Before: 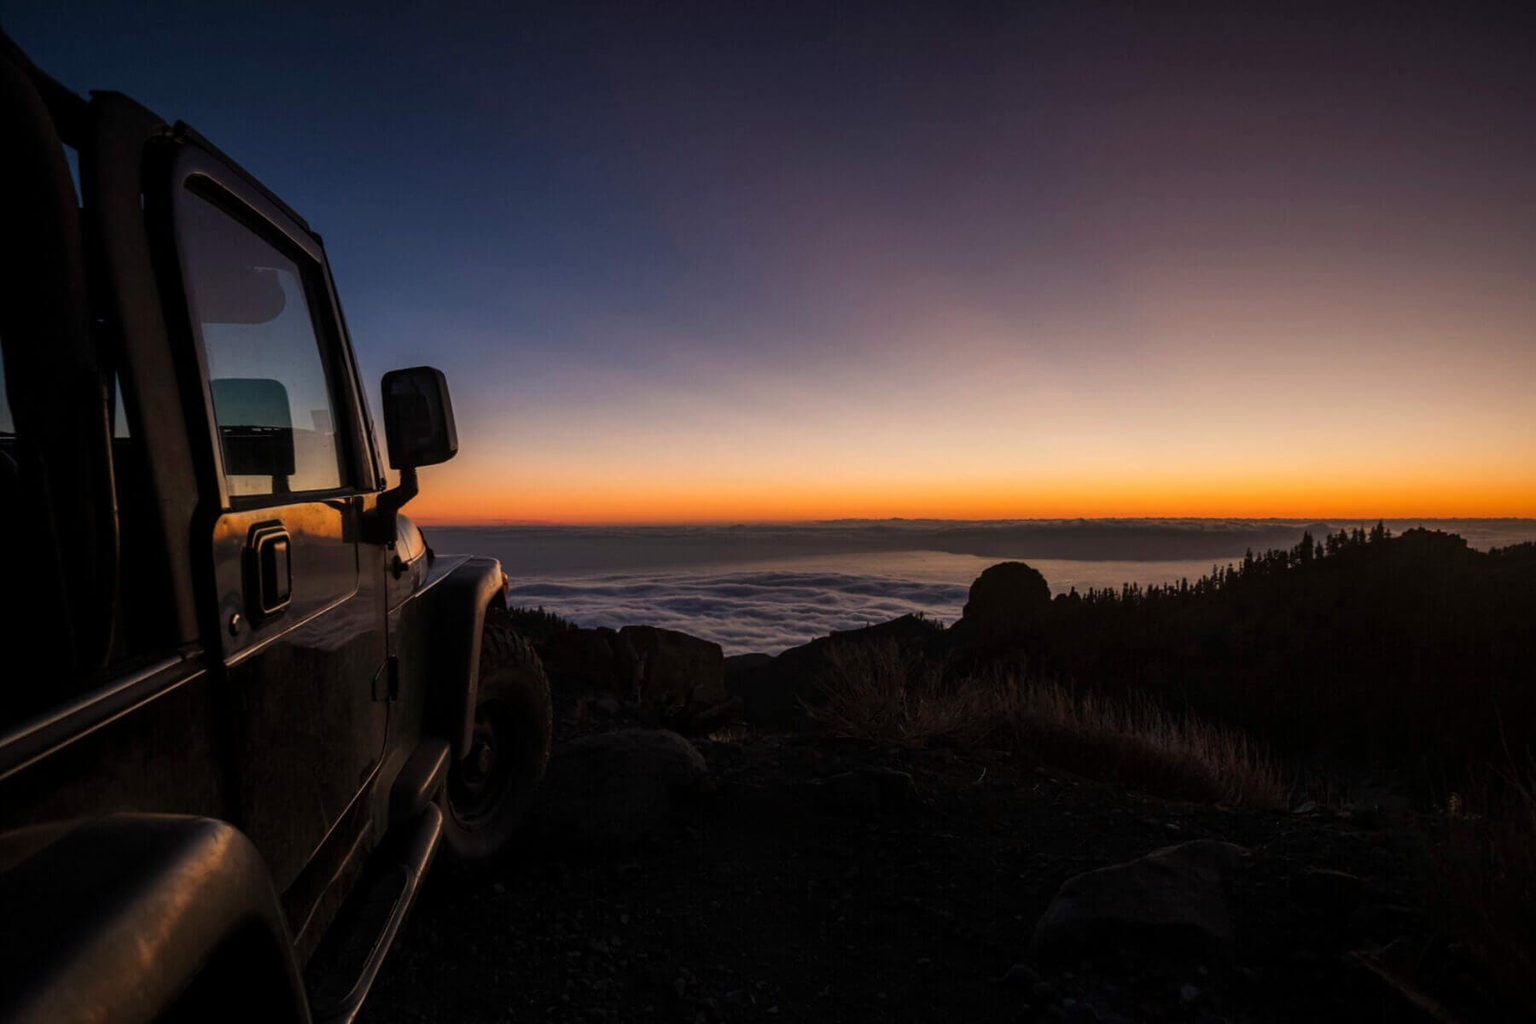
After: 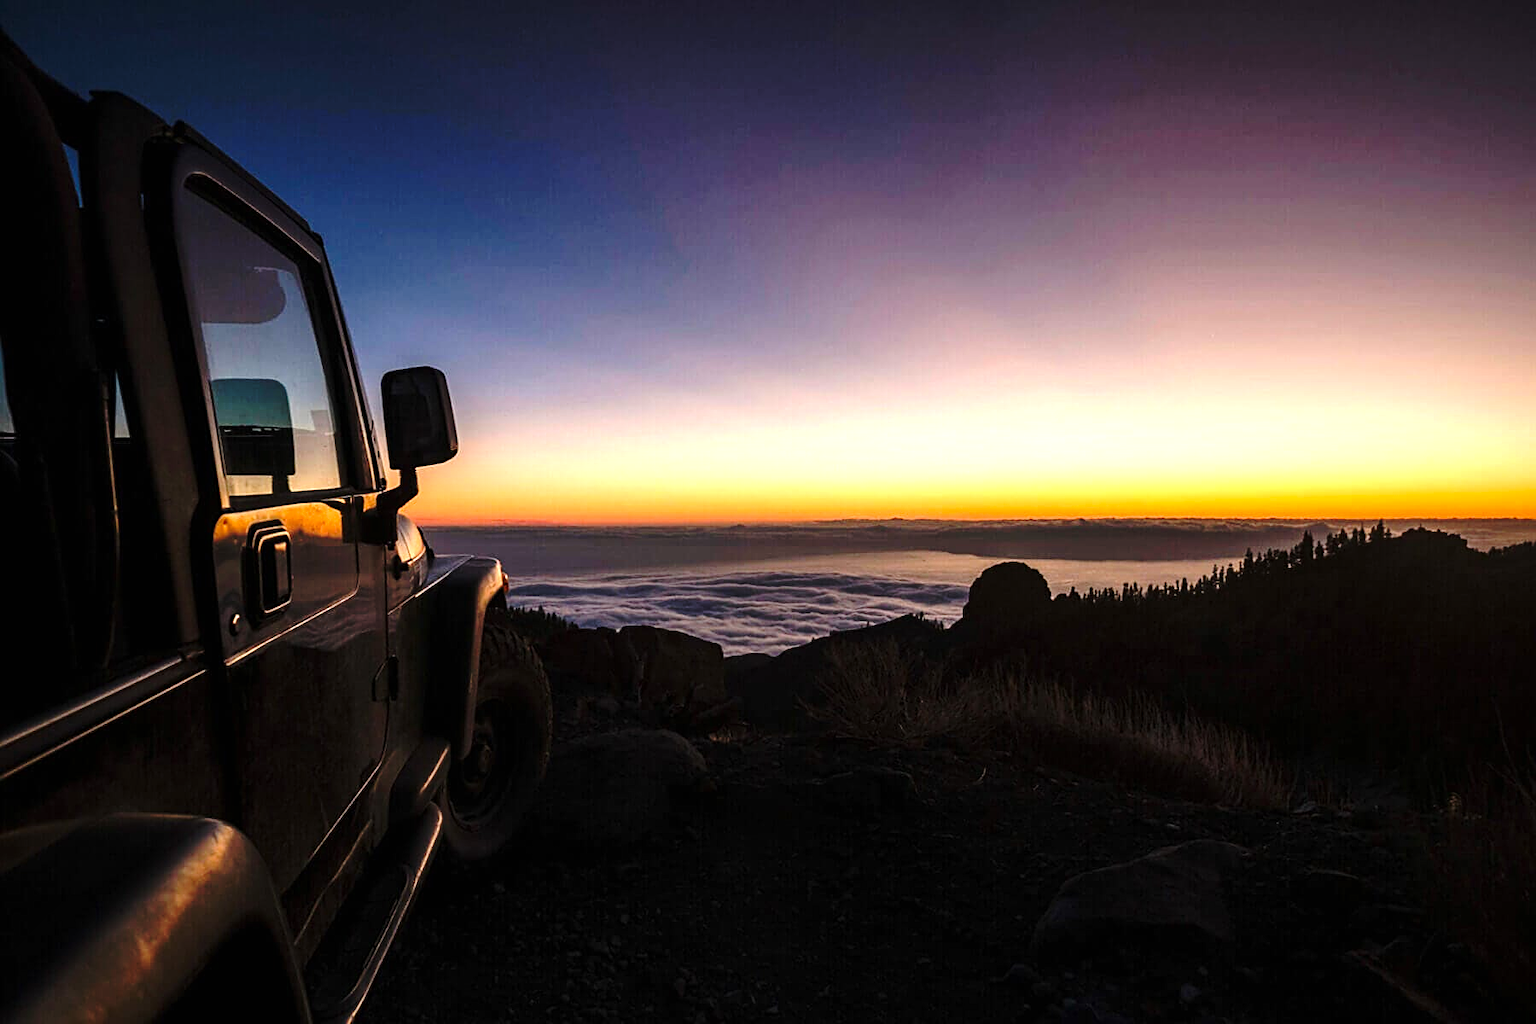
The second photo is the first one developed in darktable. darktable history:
exposure: black level correction 0, exposure 1.2 EV, compensate highlight preservation false
base curve: curves: ch0 [(0, 0) (0.073, 0.04) (0.157, 0.139) (0.492, 0.492) (0.758, 0.758) (1, 1)], preserve colors none
sharpen: on, module defaults
tone equalizer: on, module defaults
